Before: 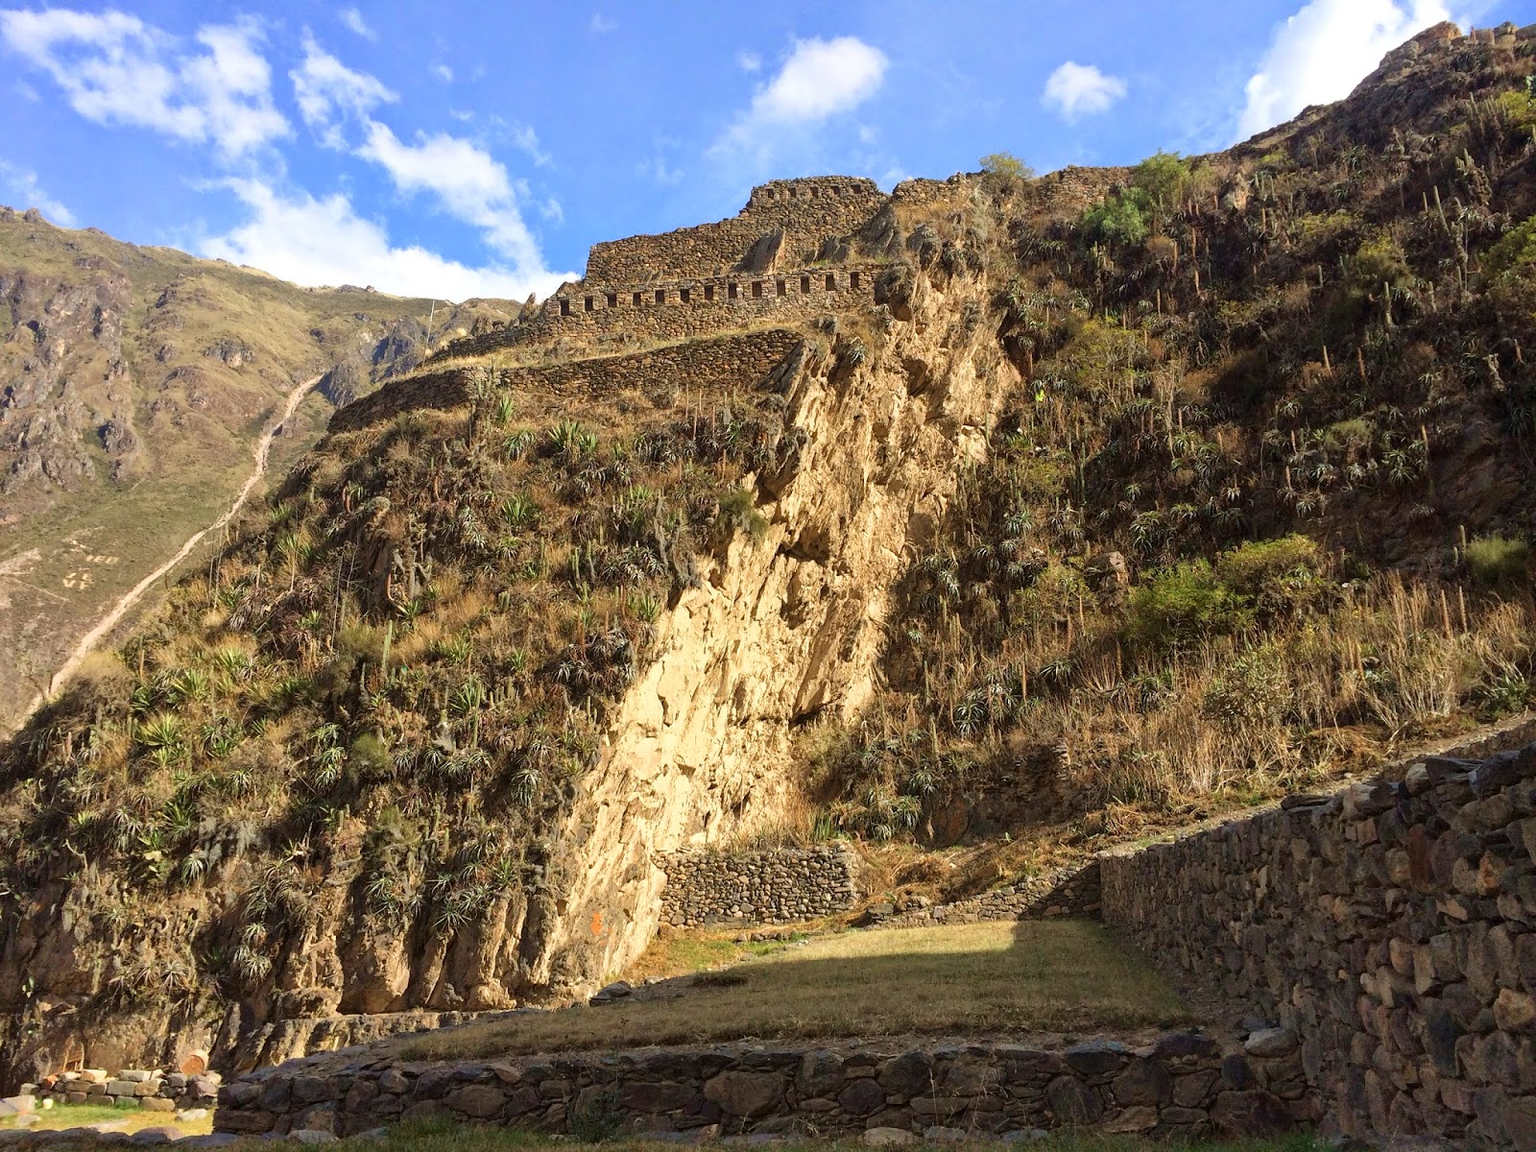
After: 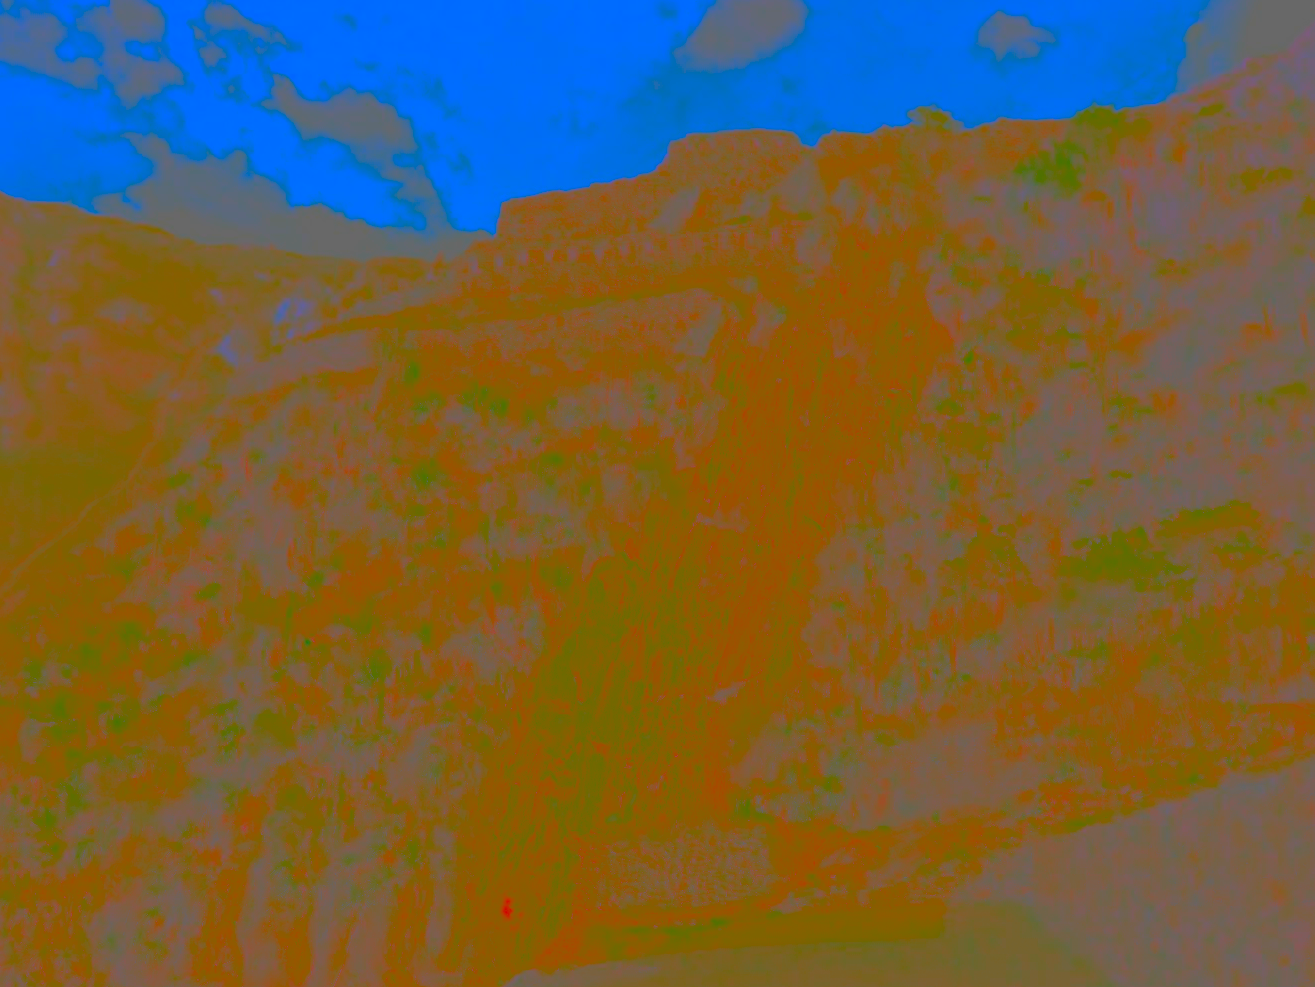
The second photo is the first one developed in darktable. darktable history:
crop and rotate: left 7.156%, top 4.509%, right 10.618%, bottom 13.208%
levels: levels [0, 0.478, 1]
contrast brightness saturation: contrast -0.988, brightness -0.169, saturation 0.757
